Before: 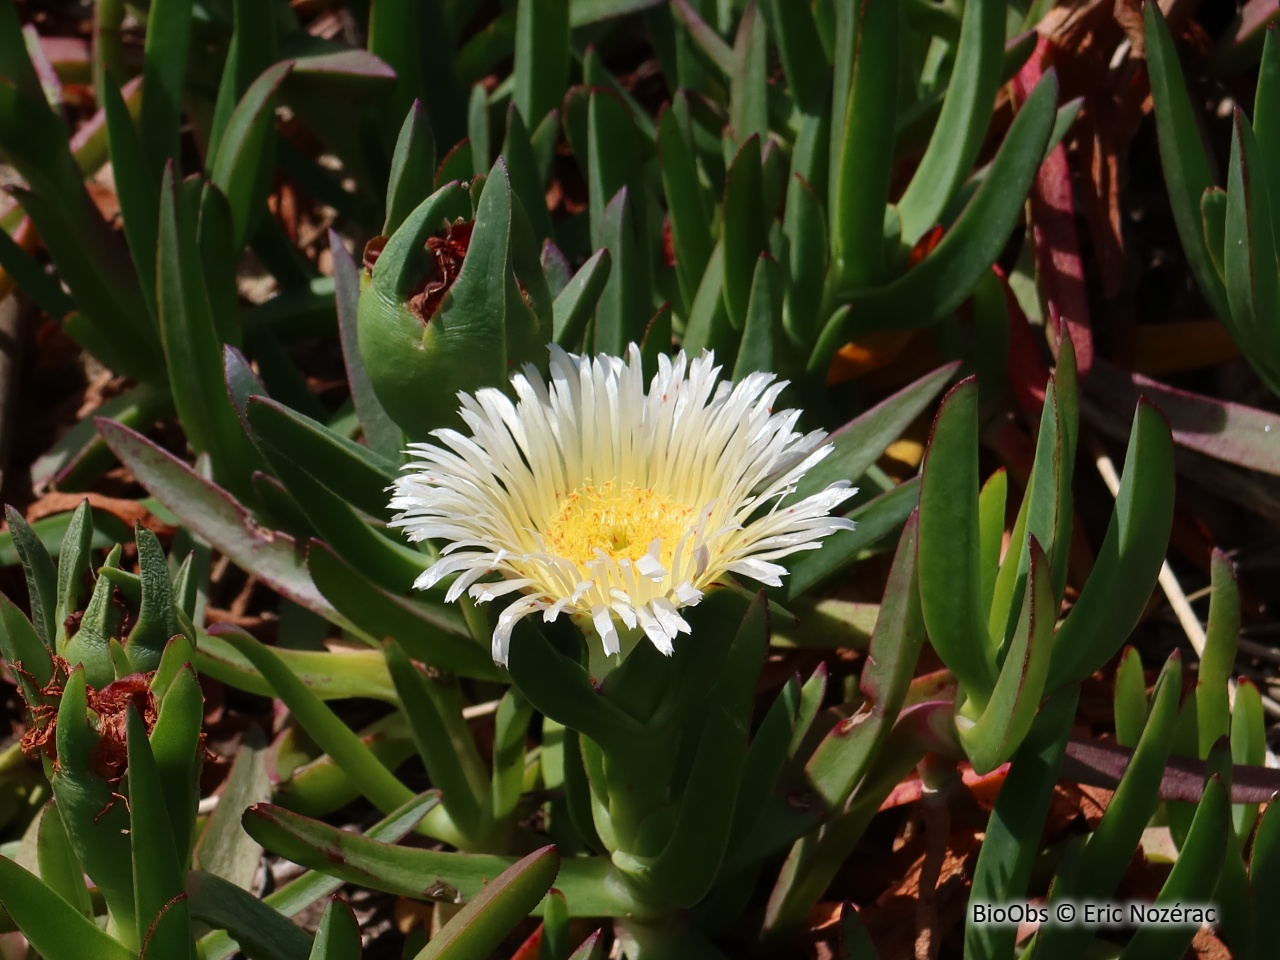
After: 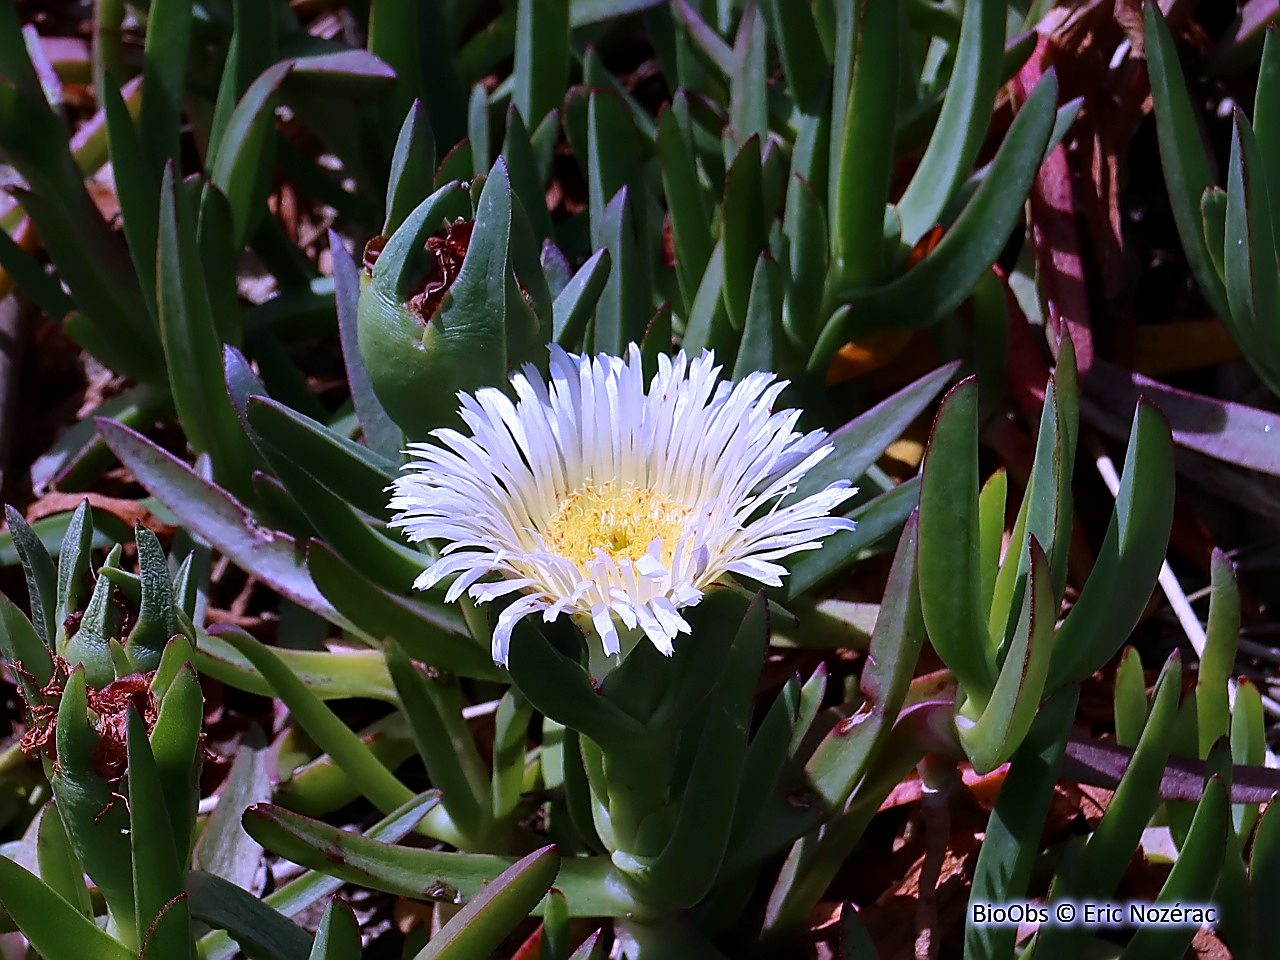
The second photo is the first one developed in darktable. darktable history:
white balance: red 0.98, blue 1.61
sharpen: radius 1.4, amount 1.25, threshold 0.7
local contrast: mode bilateral grid, contrast 20, coarseness 50, detail 120%, midtone range 0.2
